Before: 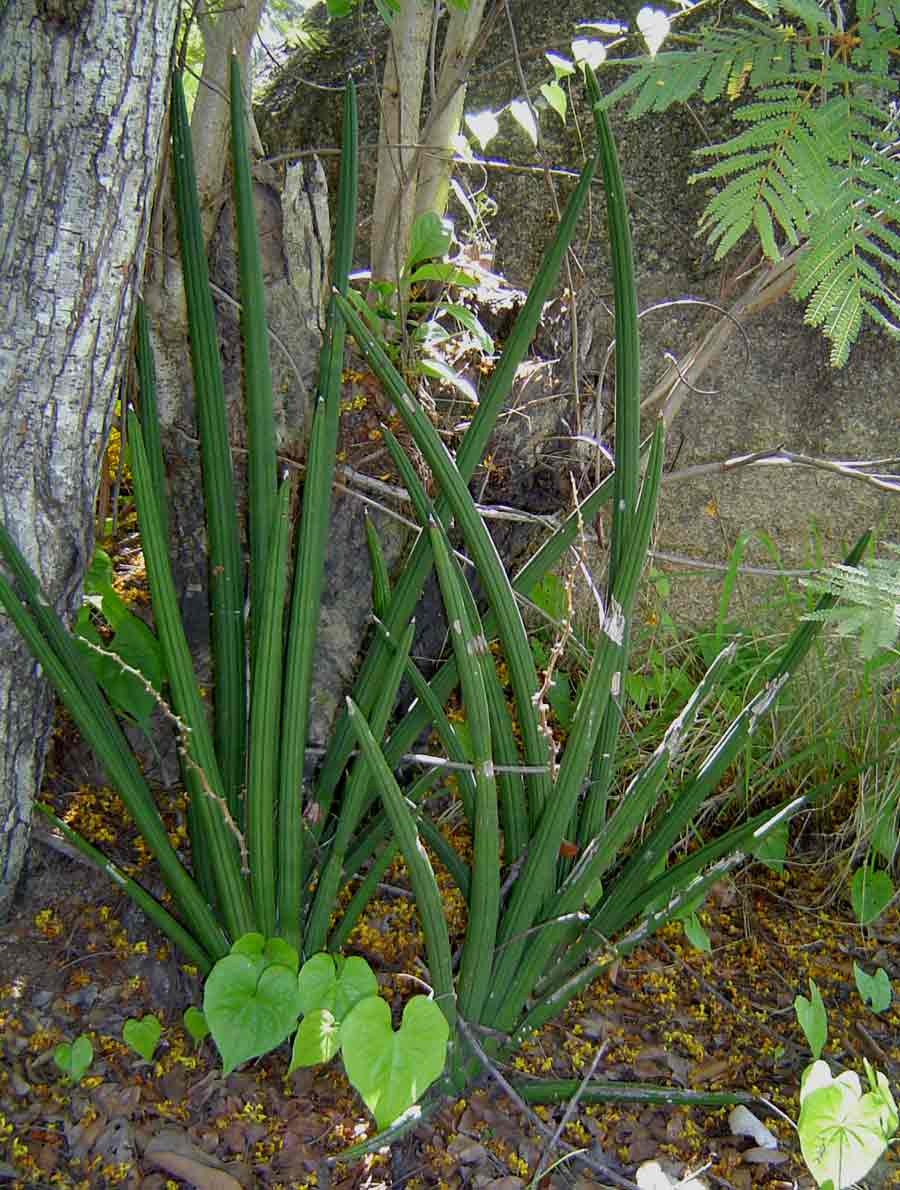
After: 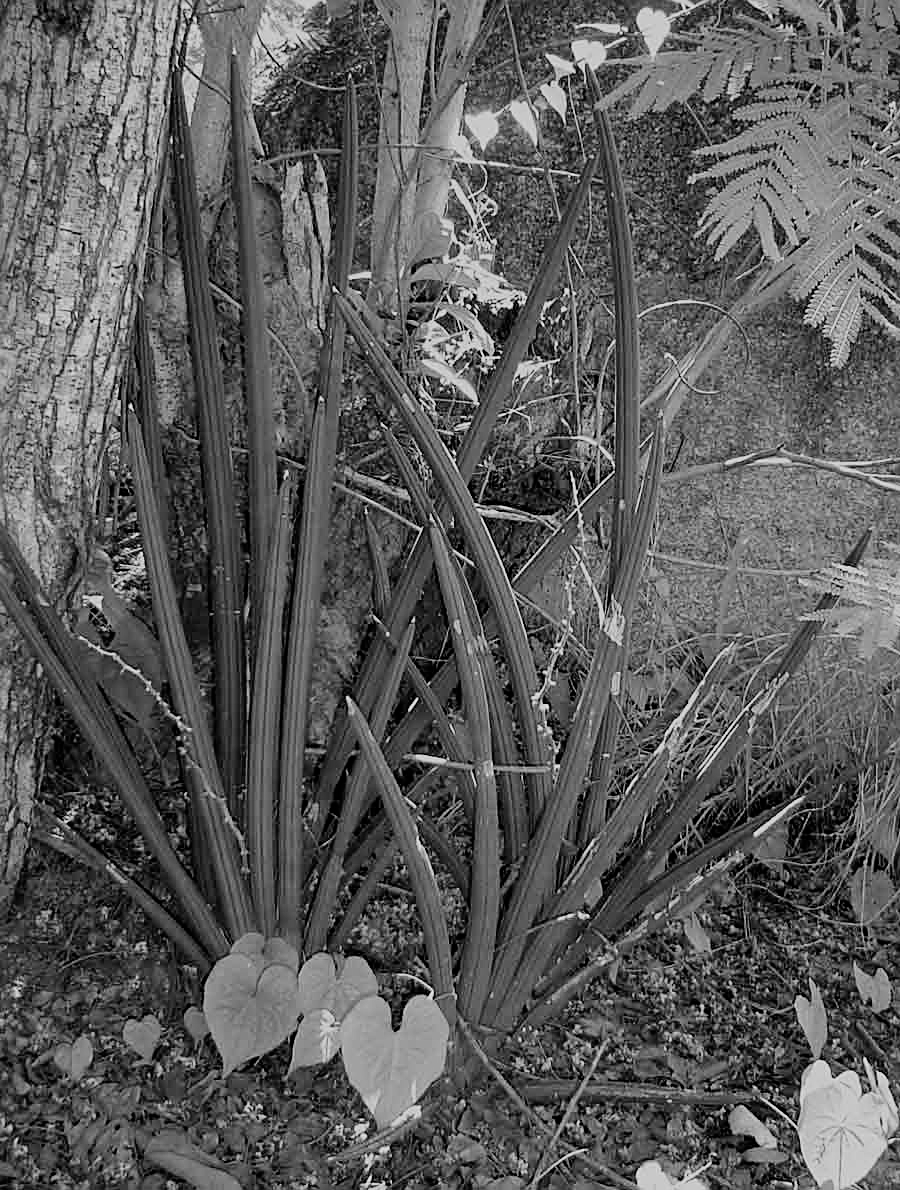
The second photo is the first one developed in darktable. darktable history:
sharpen: on, module defaults
monochrome: on, module defaults
filmic rgb: black relative exposure -7.65 EV, white relative exposure 4.56 EV, hardness 3.61, contrast 1.05
